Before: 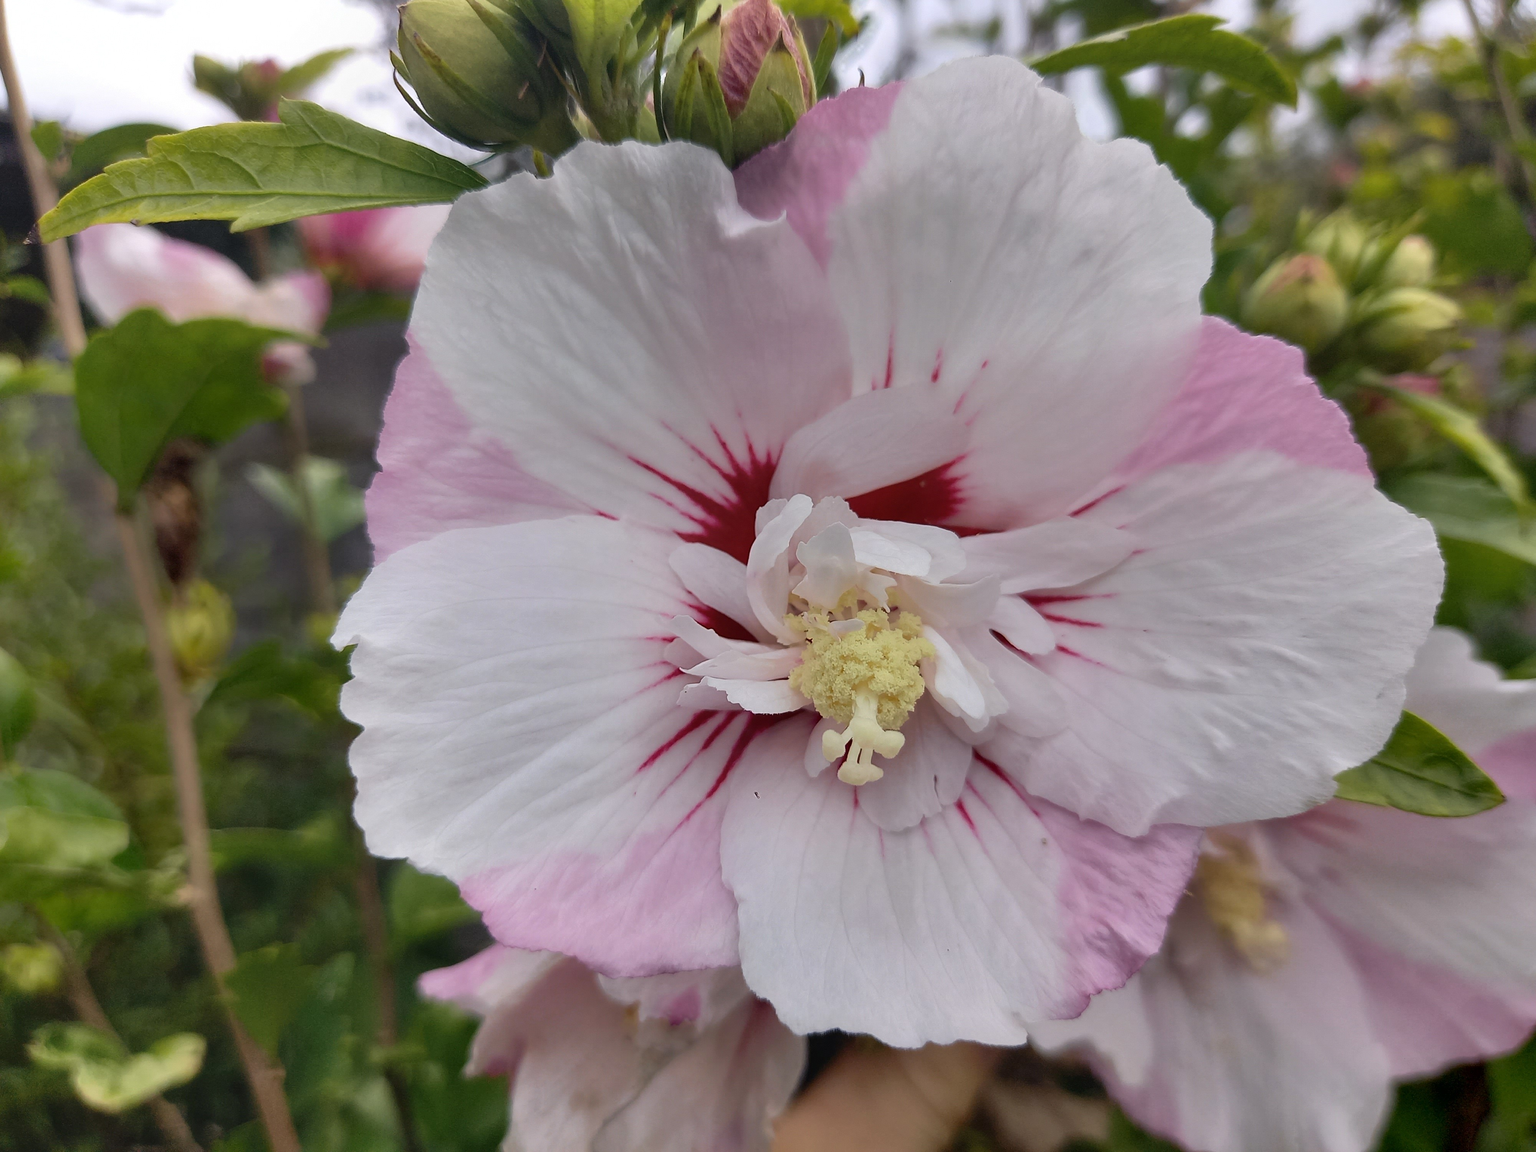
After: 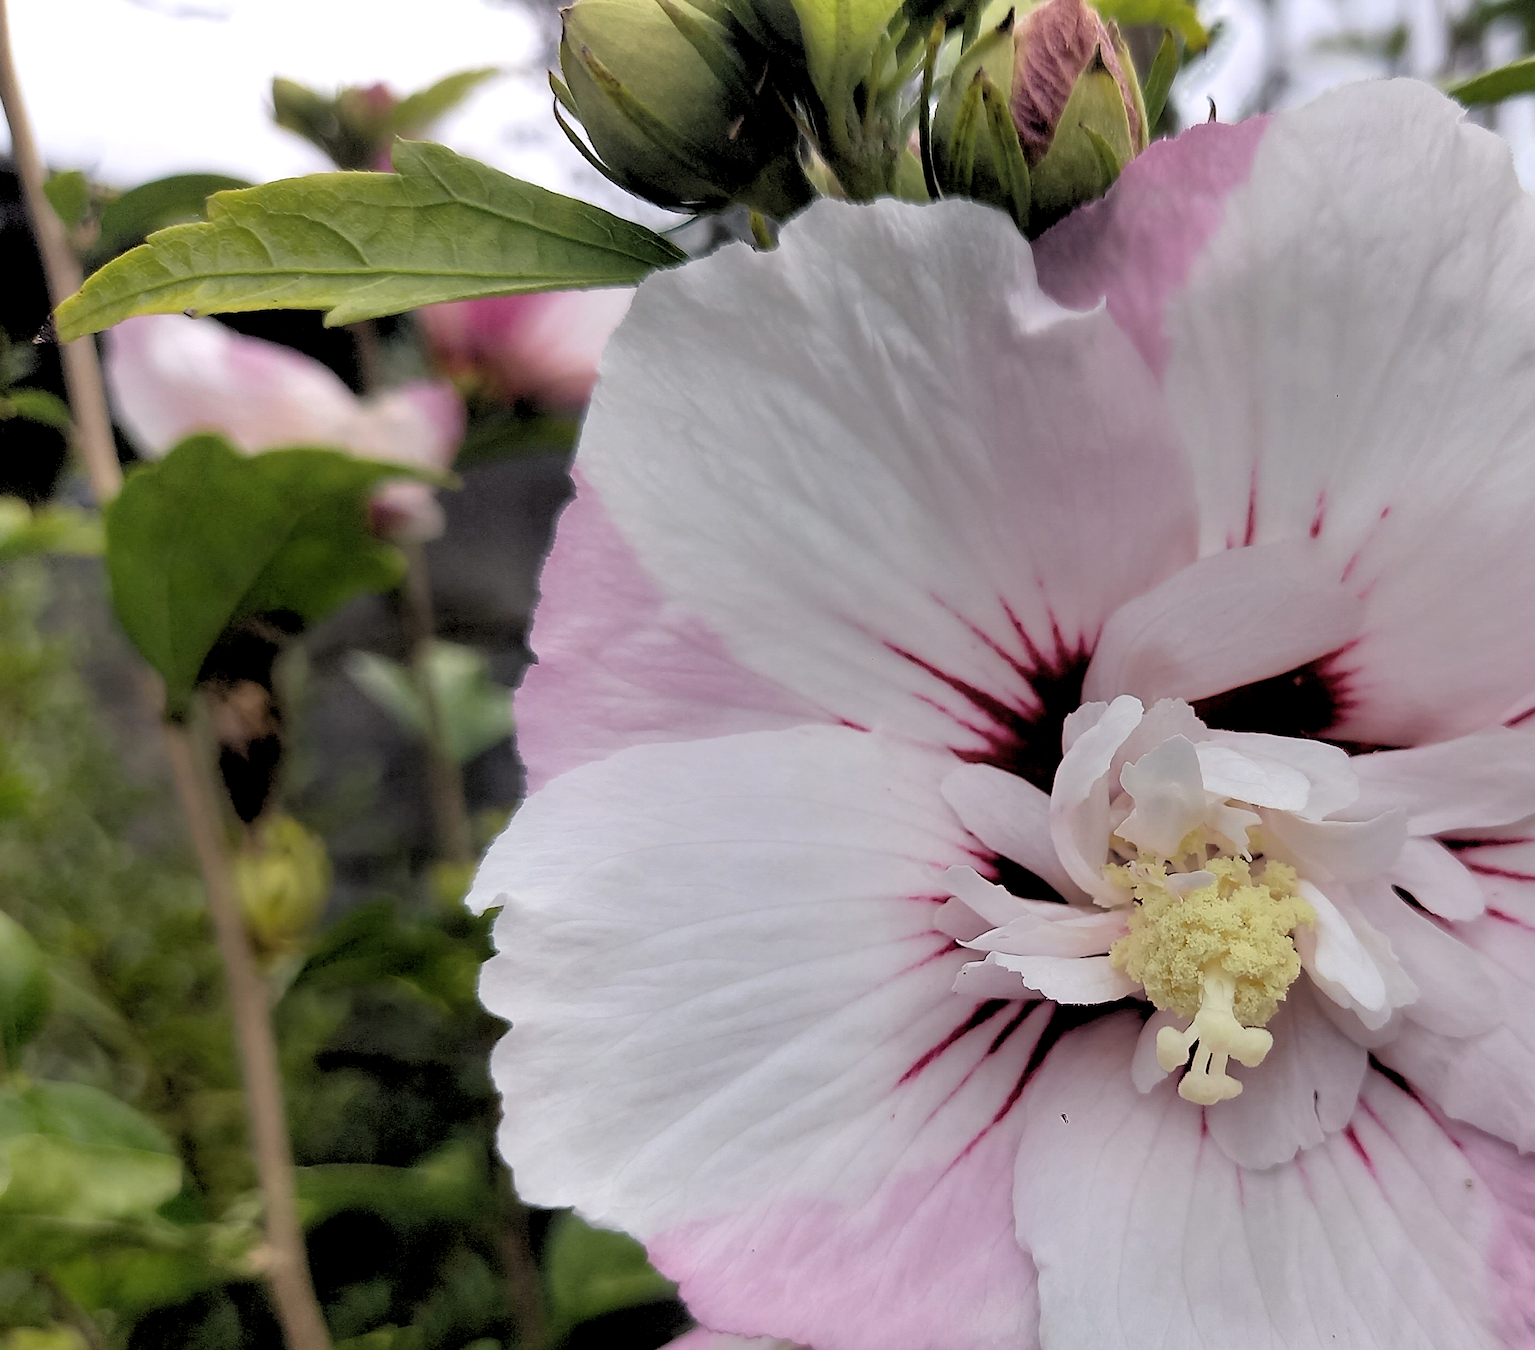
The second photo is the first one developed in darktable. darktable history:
crop: right 28.885%, bottom 16.626%
rgb levels: levels [[0.029, 0.461, 0.922], [0, 0.5, 1], [0, 0.5, 1]]
sharpen: radius 1.864, amount 0.398, threshold 1.271
contrast brightness saturation: saturation -0.05
